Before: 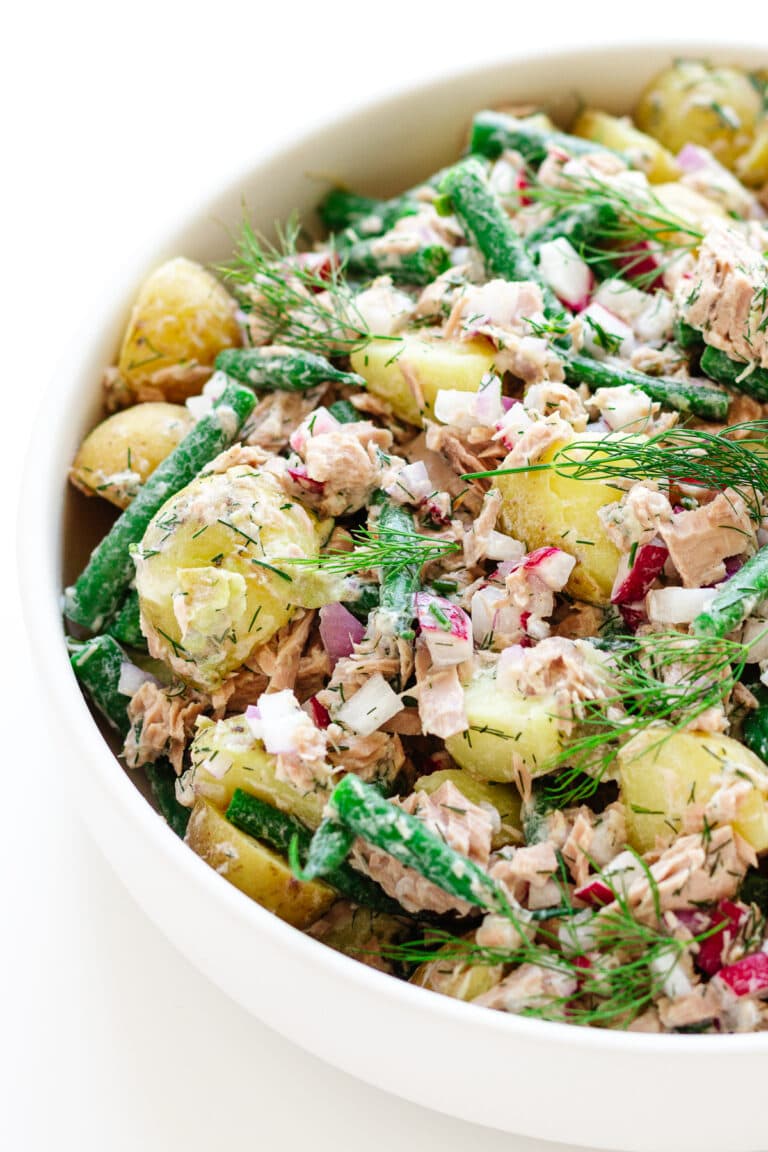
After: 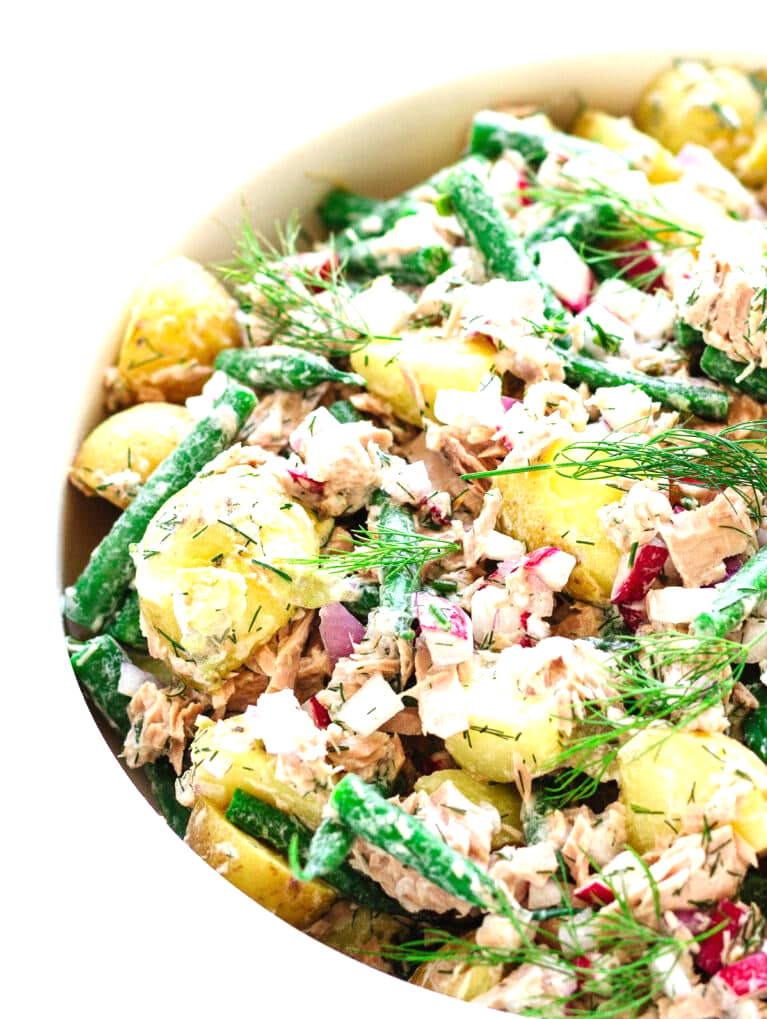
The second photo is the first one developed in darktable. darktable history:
exposure: black level correction 0, exposure 0.7 EV, compensate exposure bias true, compensate highlight preservation false
crop and rotate: top 0%, bottom 11.49%
